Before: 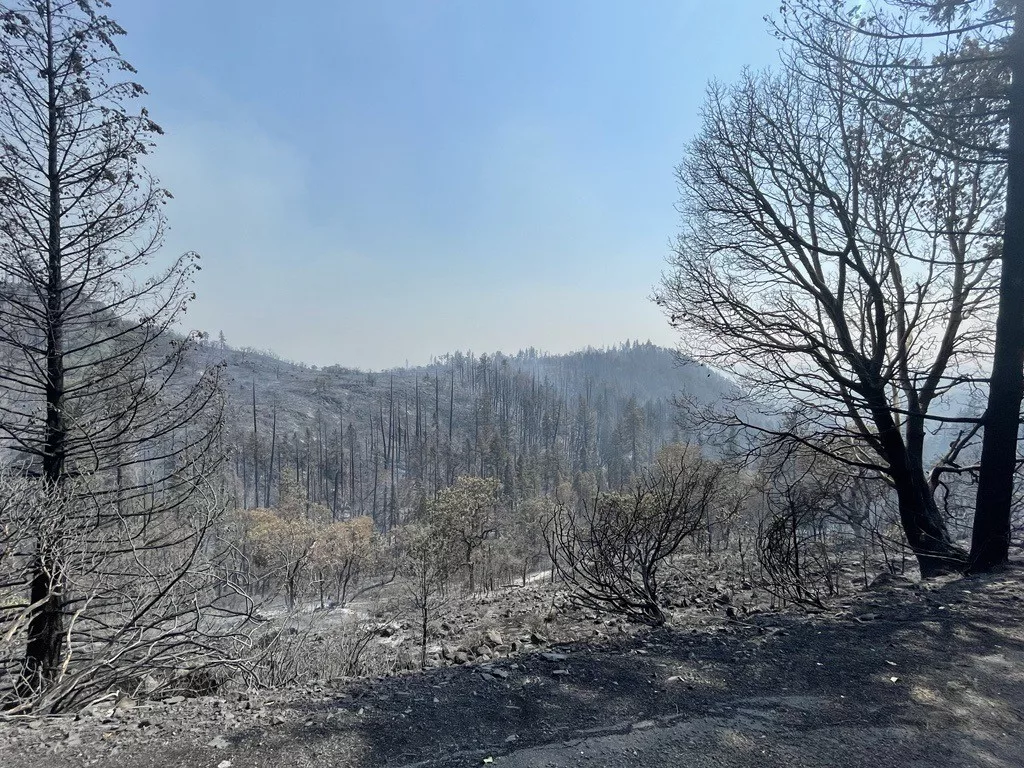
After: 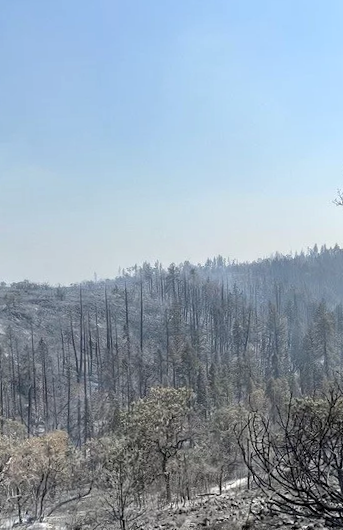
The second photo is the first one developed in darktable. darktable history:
shadows and highlights: shadows -12.5, white point adjustment 4, highlights 28.33
crop and rotate: left 29.476%, top 10.214%, right 35.32%, bottom 17.333%
rotate and perspective: rotation -2.12°, lens shift (vertical) 0.009, lens shift (horizontal) -0.008, automatic cropping original format, crop left 0.036, crop right 0.964, crop top 0.05, crop bottom 0.959
